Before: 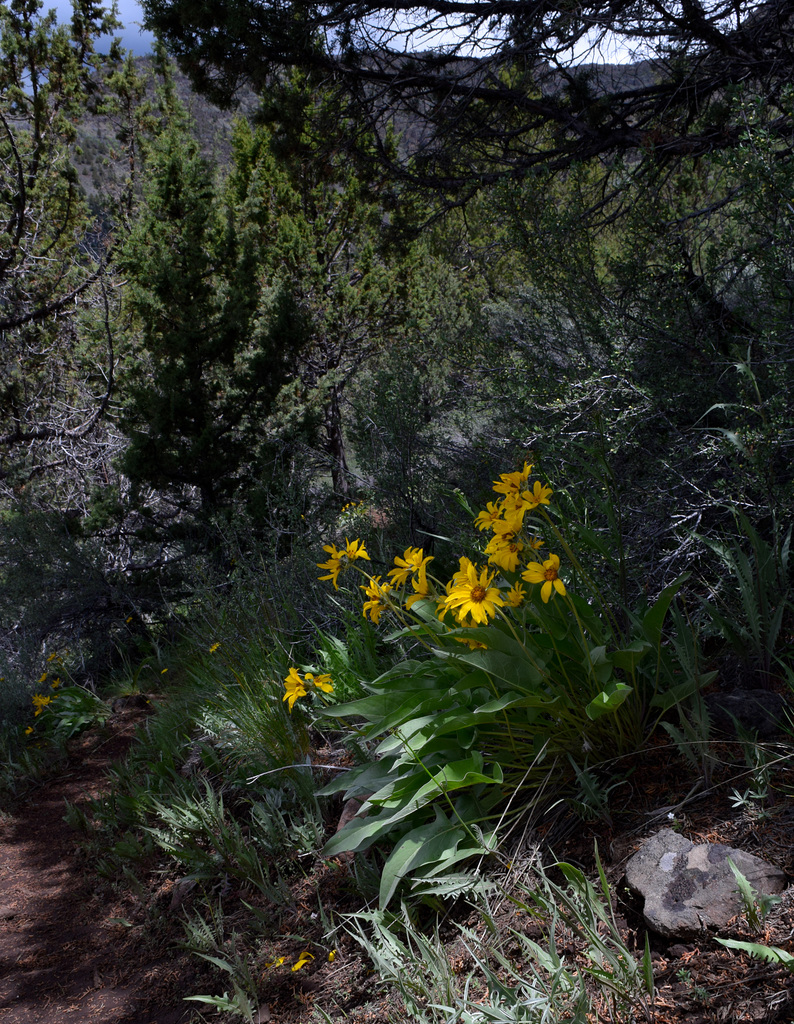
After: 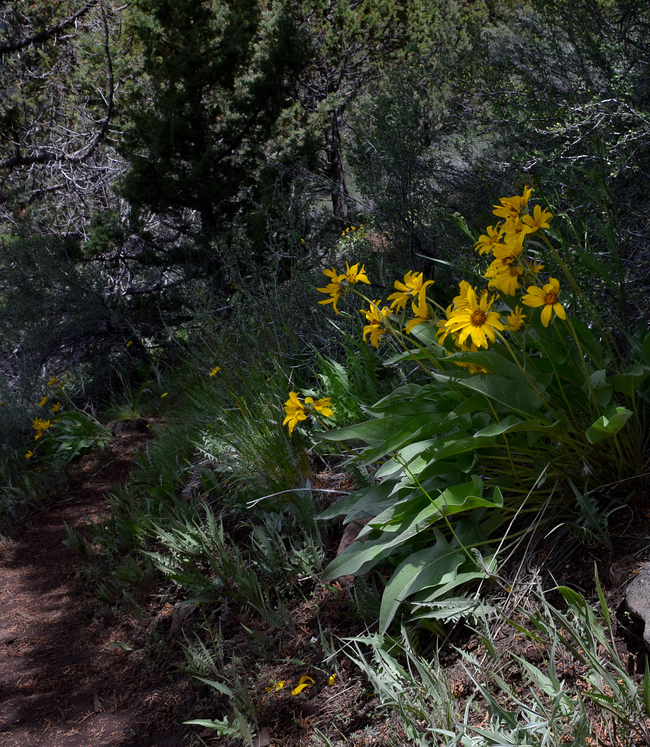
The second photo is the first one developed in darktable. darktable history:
crop: top 26.963%, right 18.015%
